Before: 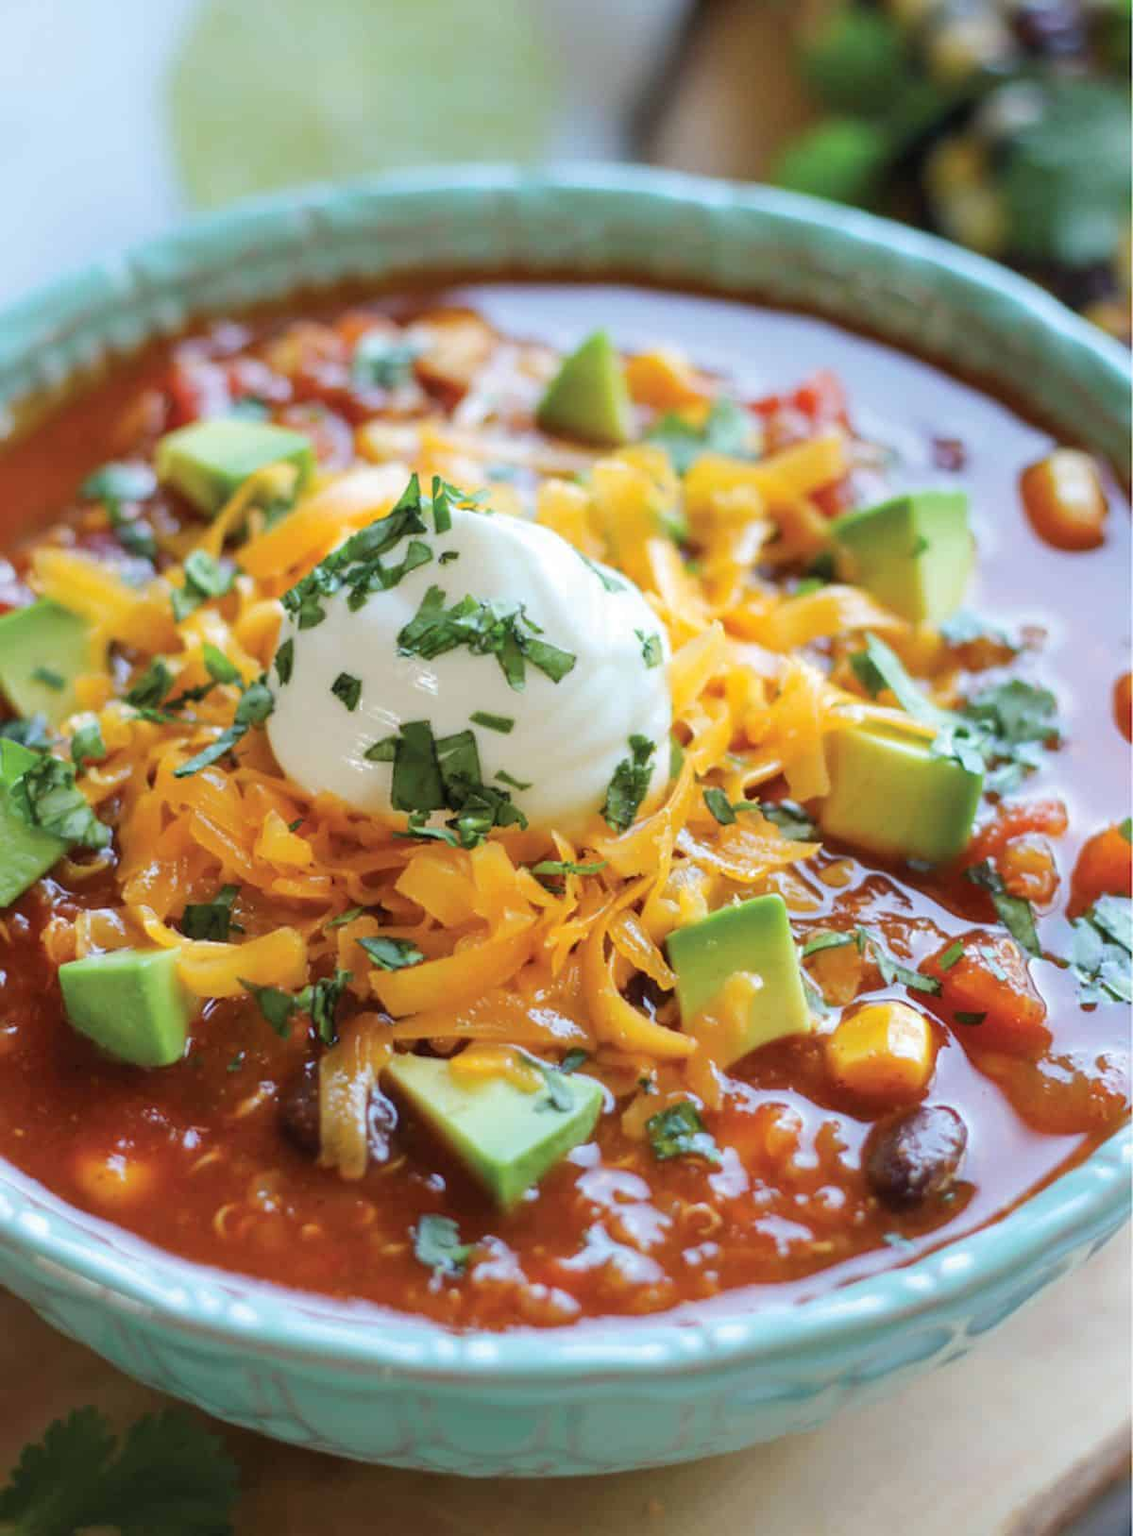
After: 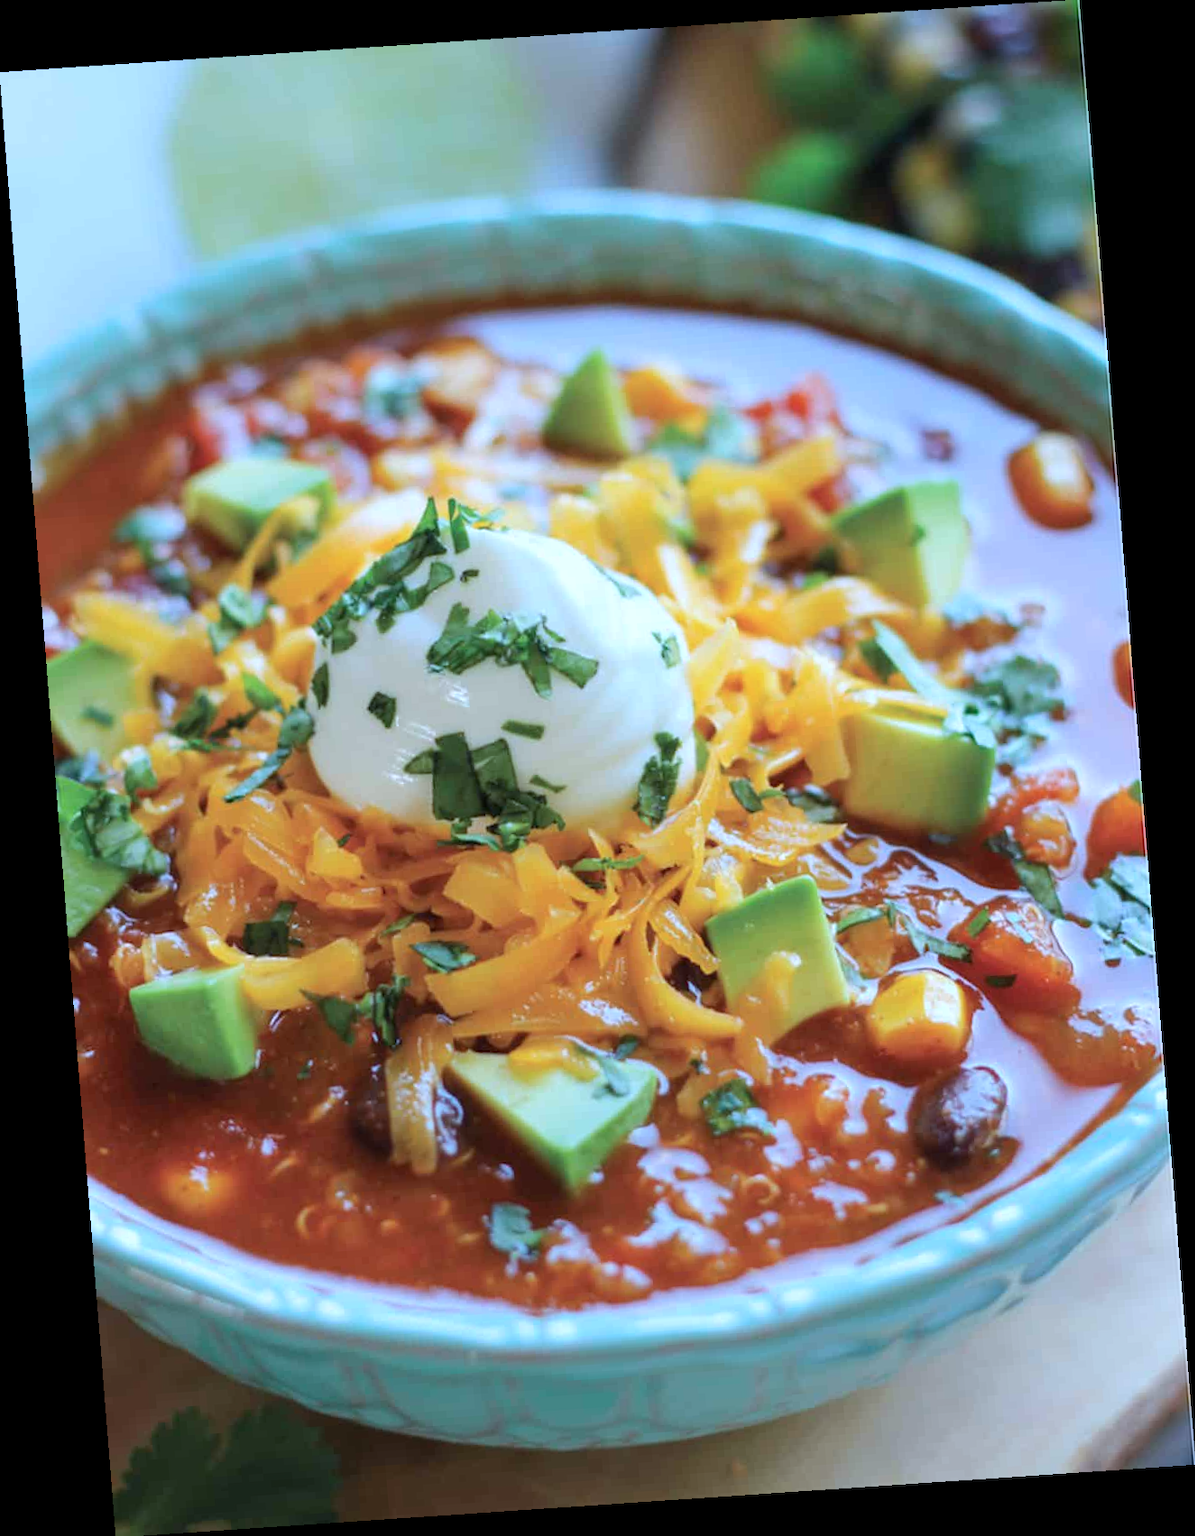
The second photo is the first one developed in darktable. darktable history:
rotate and perspective: rotation -4.2°, shear 0.006, automatic cropping off
color calibration: x 0.38, y 0.391, temperature 4086.74 K
